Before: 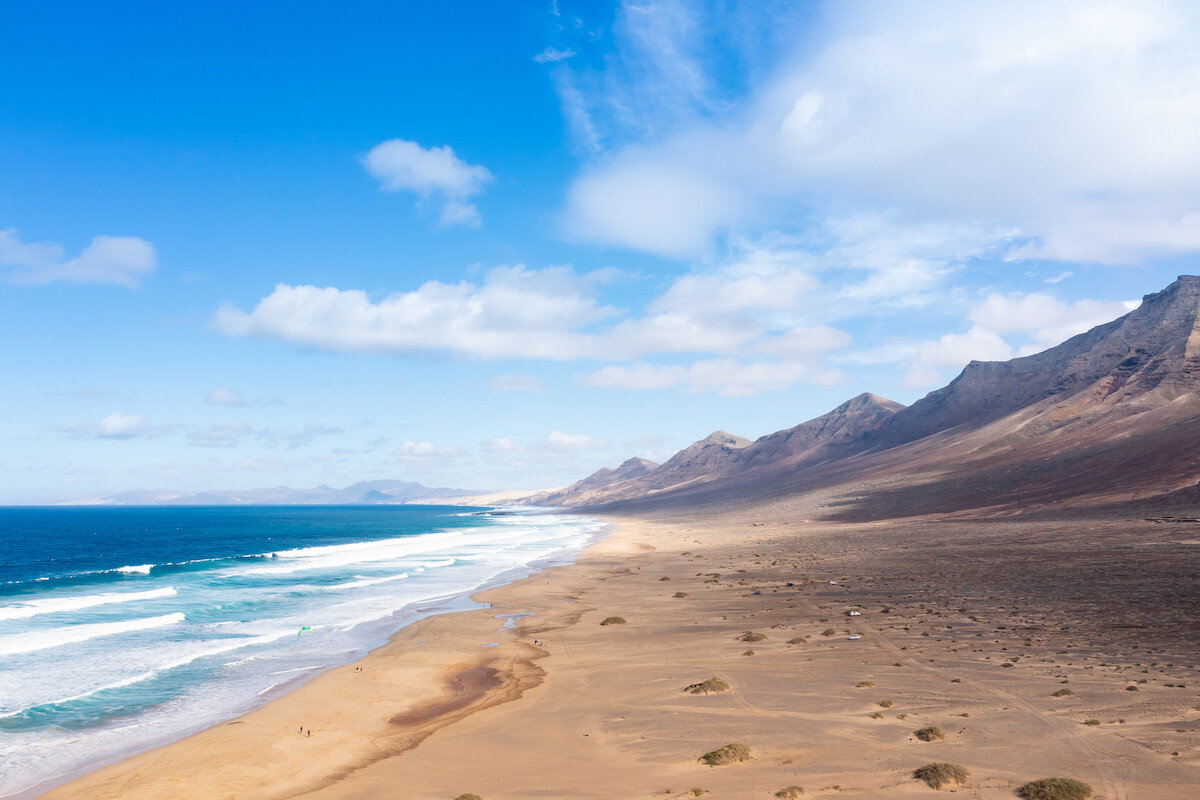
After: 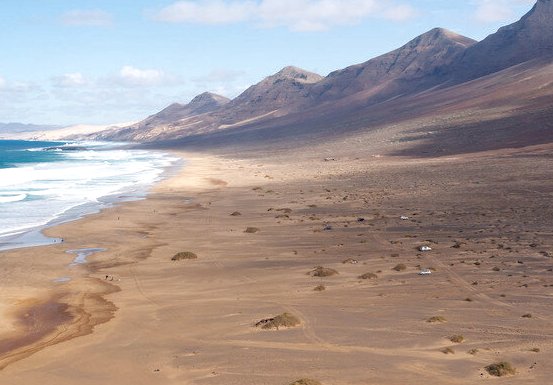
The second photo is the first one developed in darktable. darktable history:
tone equalizer: -8 EV -0.001 EV, -7 EV 0.002 EV, -6 EV -0.003 EV, -5 EV -0.009 EV, -4 EV -0.07 EV, -3 EV -0.226 EV, -2 EV -0.24 EV, -1 EV 0.11 EV, +0 EV 0.323 EV, edges refinement/feathering 500, mask exposure compensation -1.57 EV, preserve details no
crop: left 35.782%, top 45.69%, right 18.118%, bottom 6.134%
